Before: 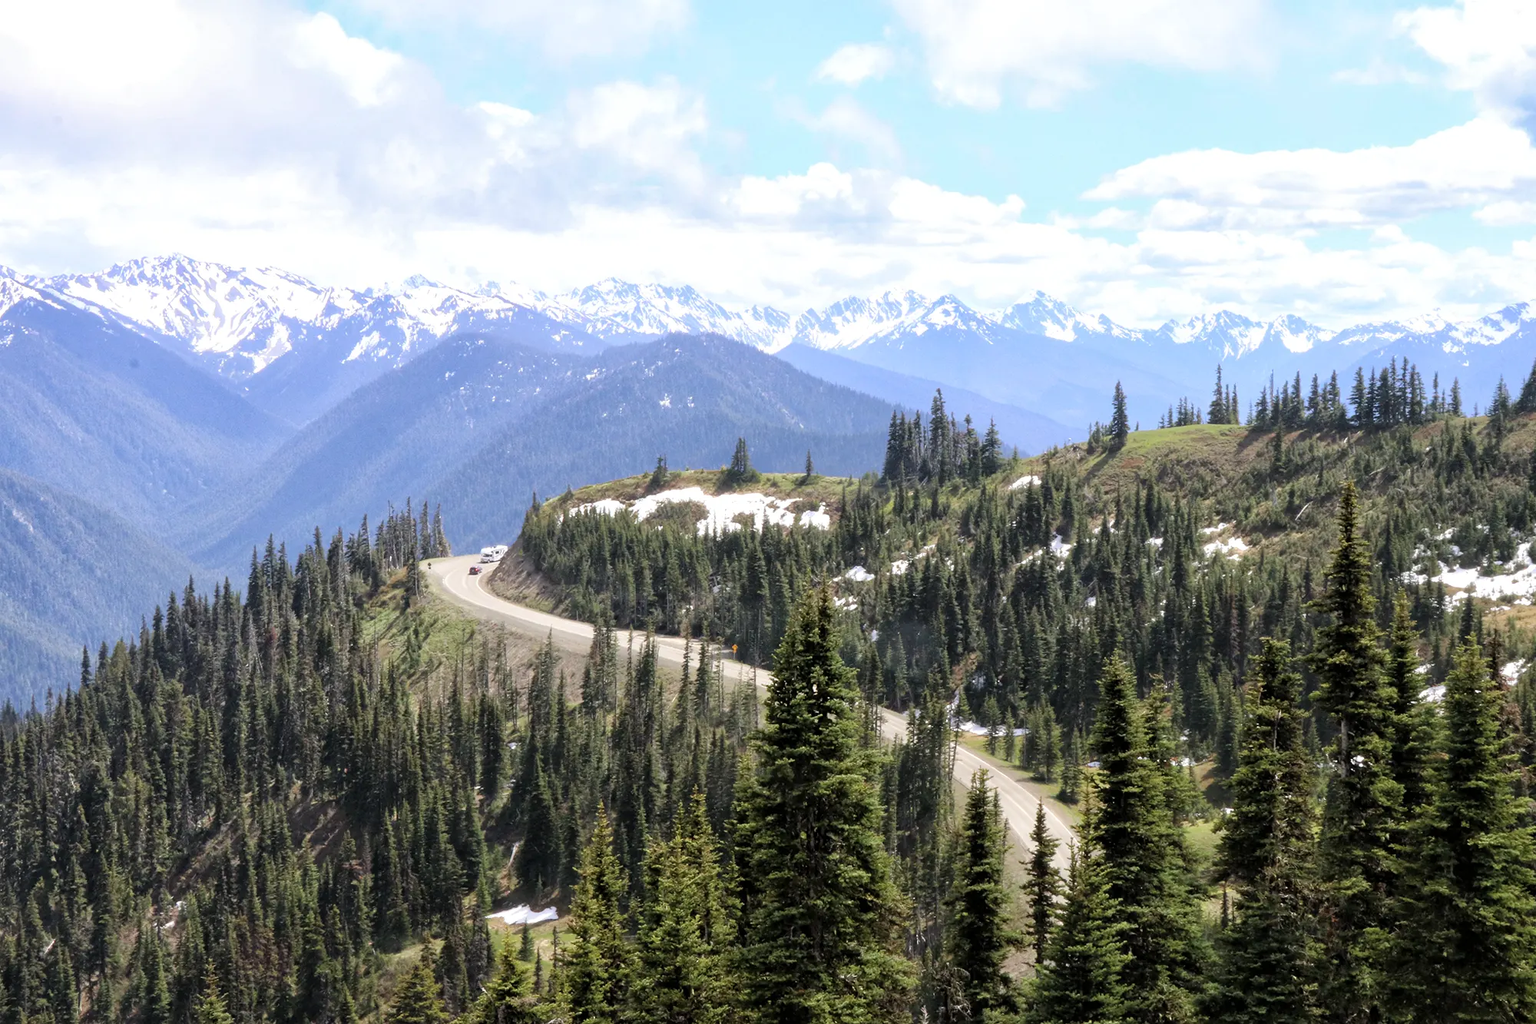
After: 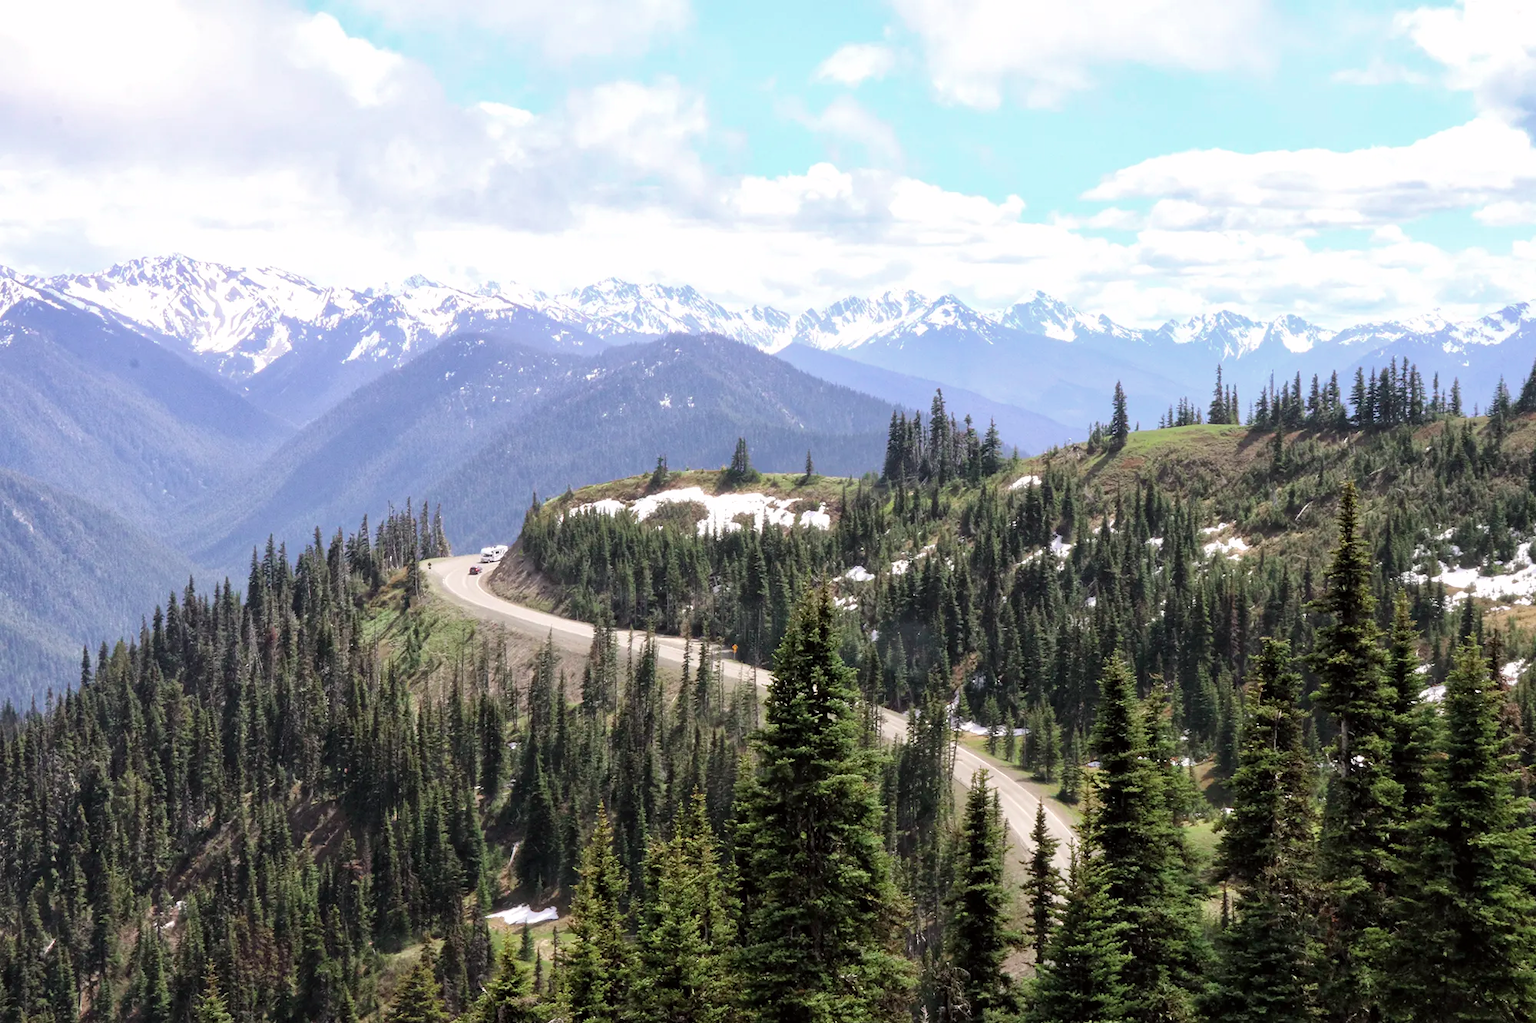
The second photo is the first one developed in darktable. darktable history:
tone curve: curves: ch0 [(0, 0) (0.253, 0.237) (1, 1)]; ch1 [(0, 0) (0.411, 0.385) (0.502, 0.506) (0.557, 0.565) (0.66, 0.683) (1, 1)]; ch2 [(0, 0) (0.394, 0.413) (0.5, 0.5) (1, 1)], color space Lab, independent channels, preserve colors none
